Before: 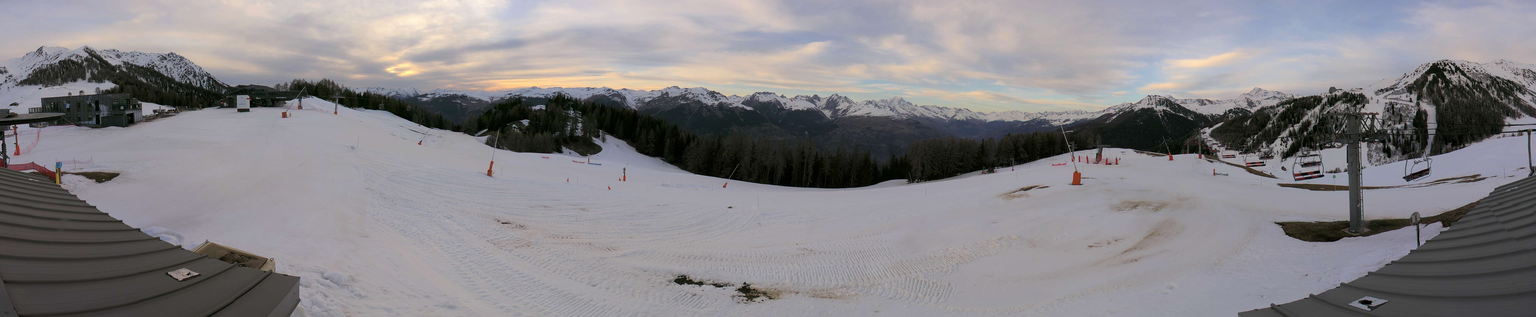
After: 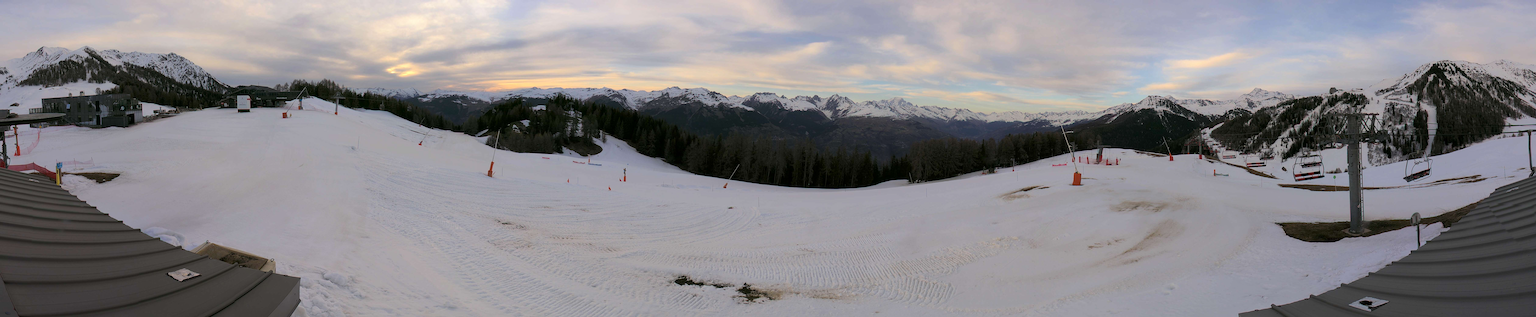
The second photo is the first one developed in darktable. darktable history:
contrast brightness saturation: contrast 0.084, saturation 0.025
